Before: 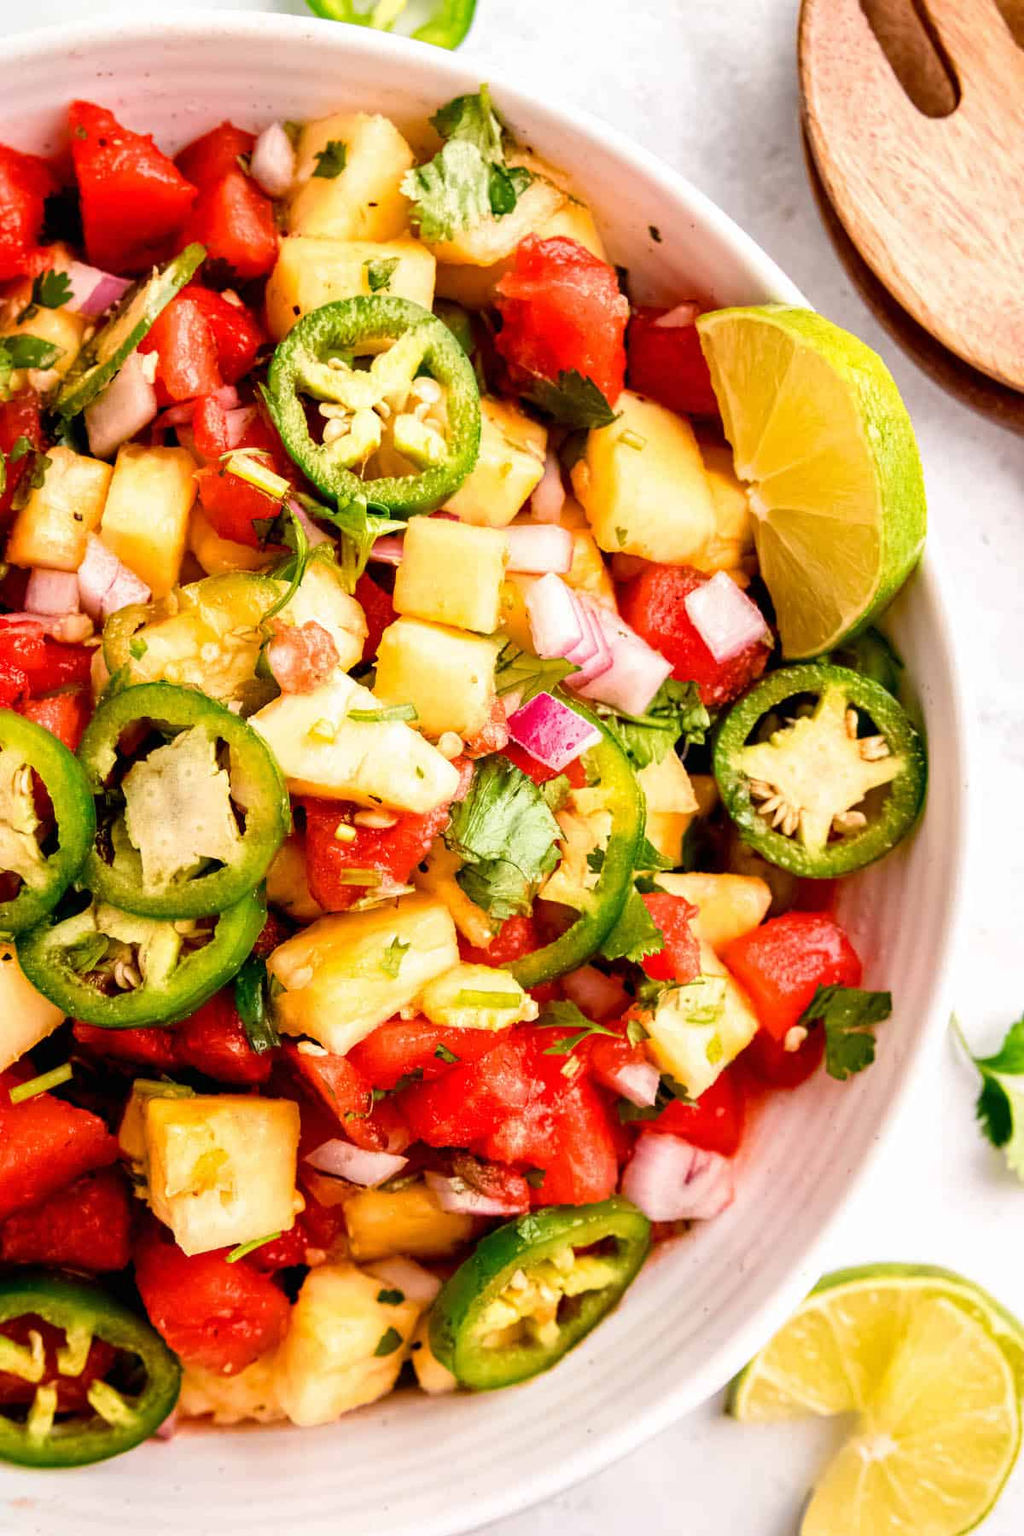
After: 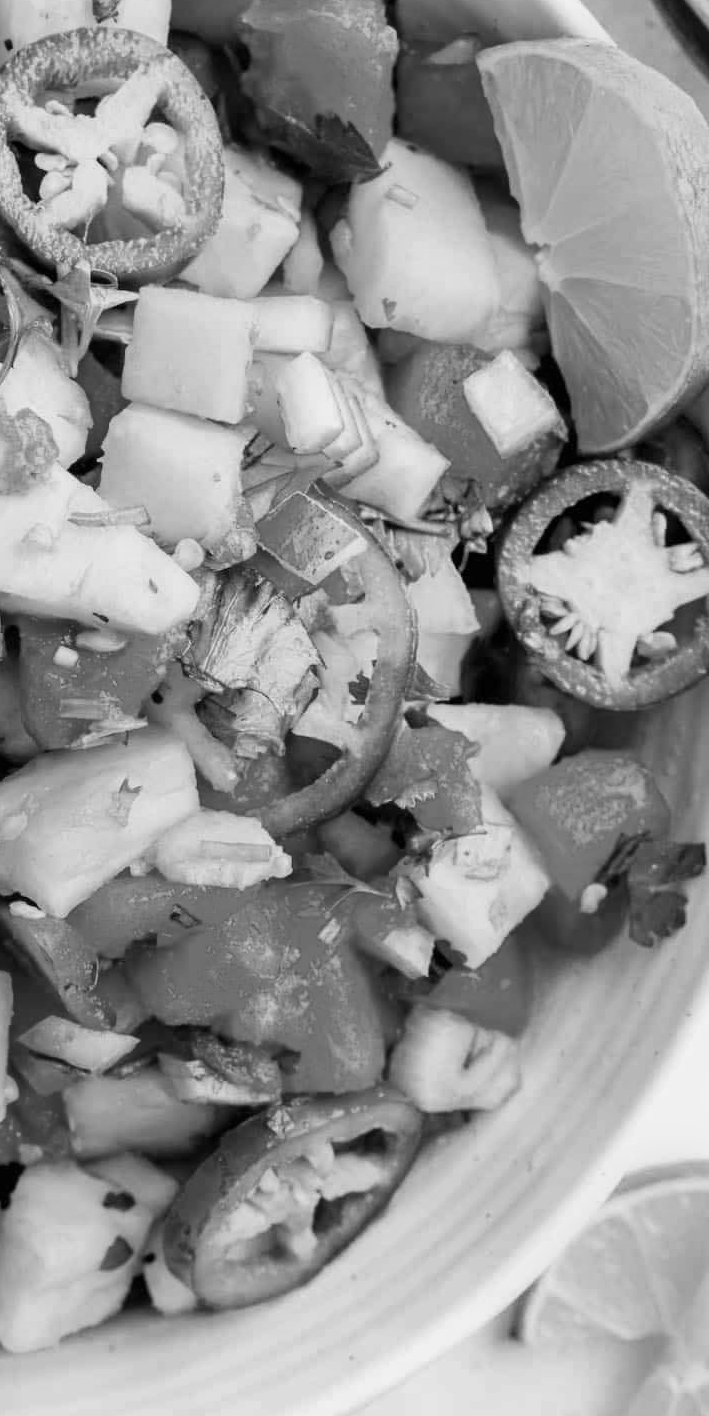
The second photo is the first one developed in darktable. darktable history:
crop and rotate: left 28.256%, top 17.734%, right 12.656%, bottom 3.573%
monochrome: a 14.95, b -89.96
